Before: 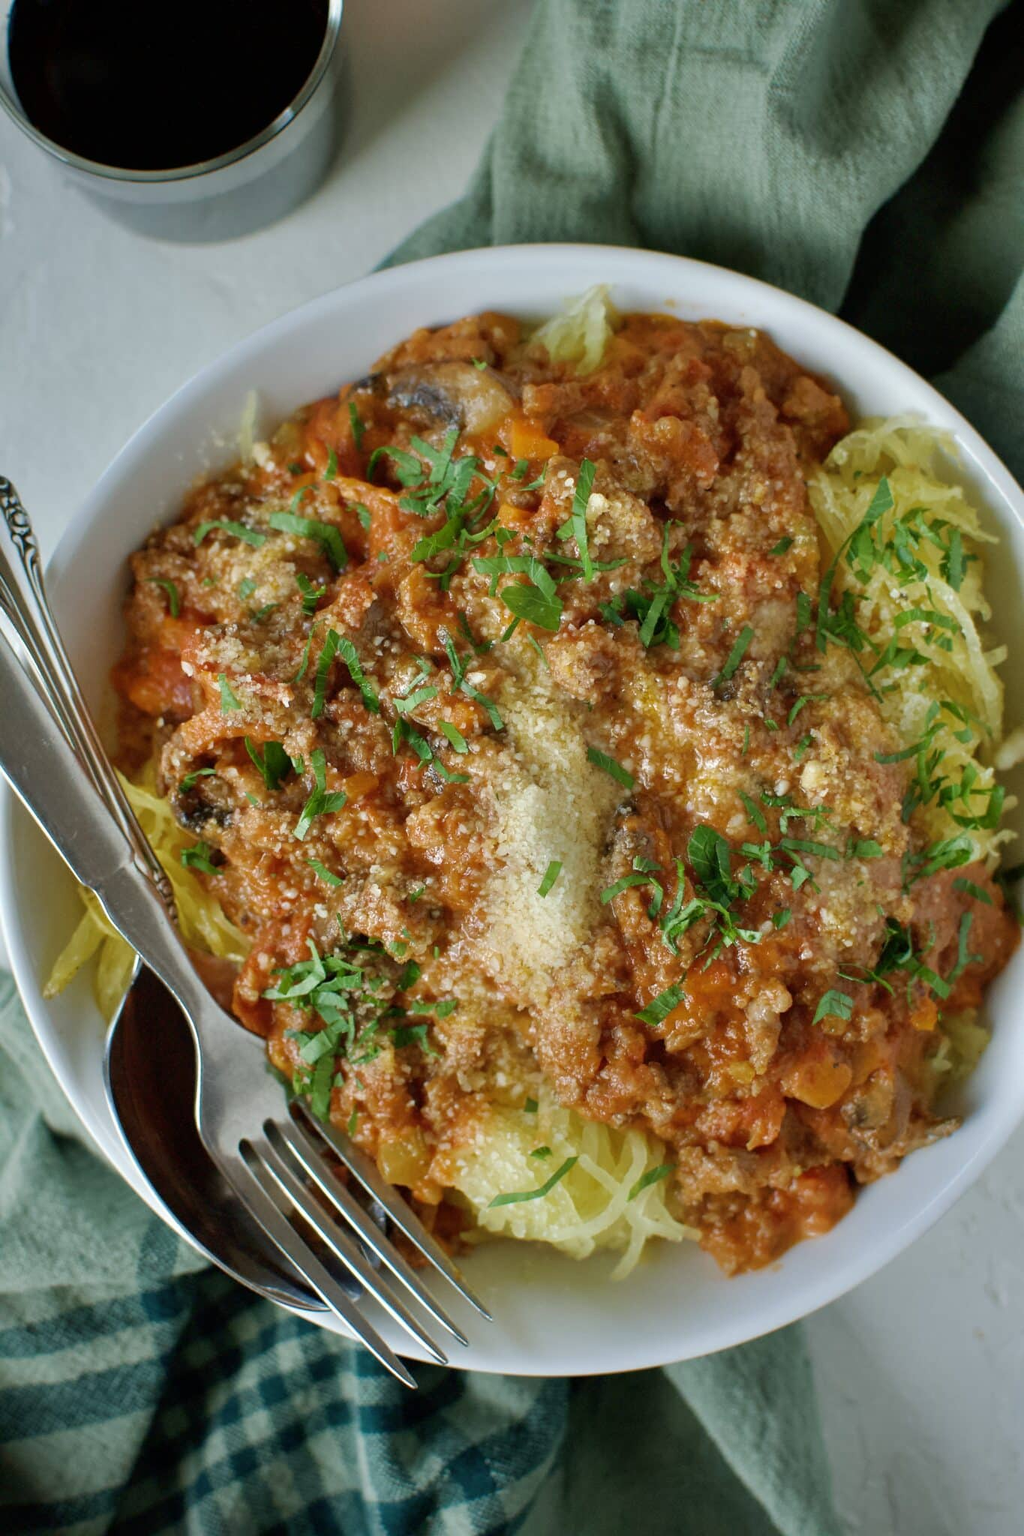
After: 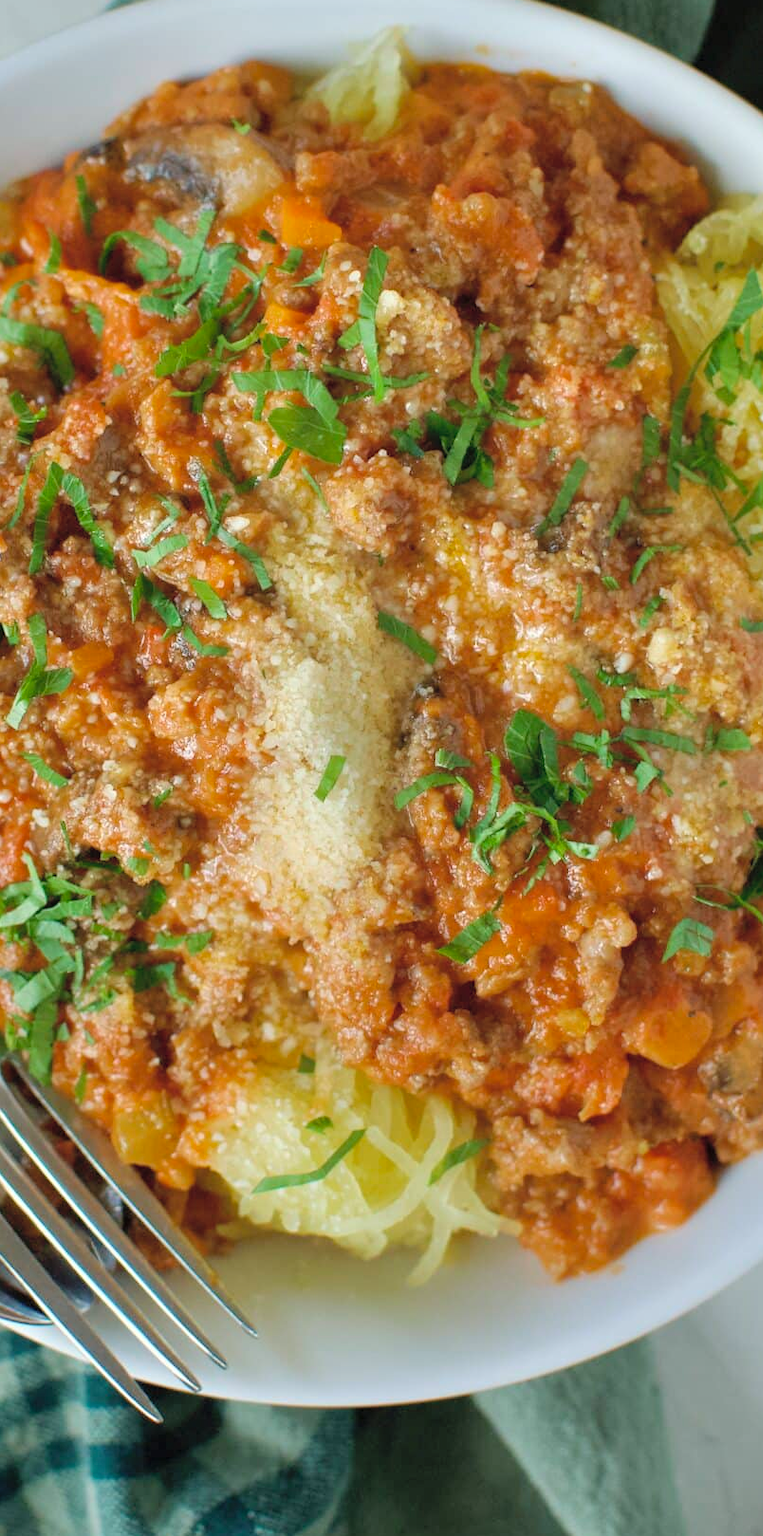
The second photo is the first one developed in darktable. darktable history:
contrast brightness saturation: brightness 0.148
crop and rotate: left 28.252%, top 17.201%, right 12.712%, bottom 3.725%
